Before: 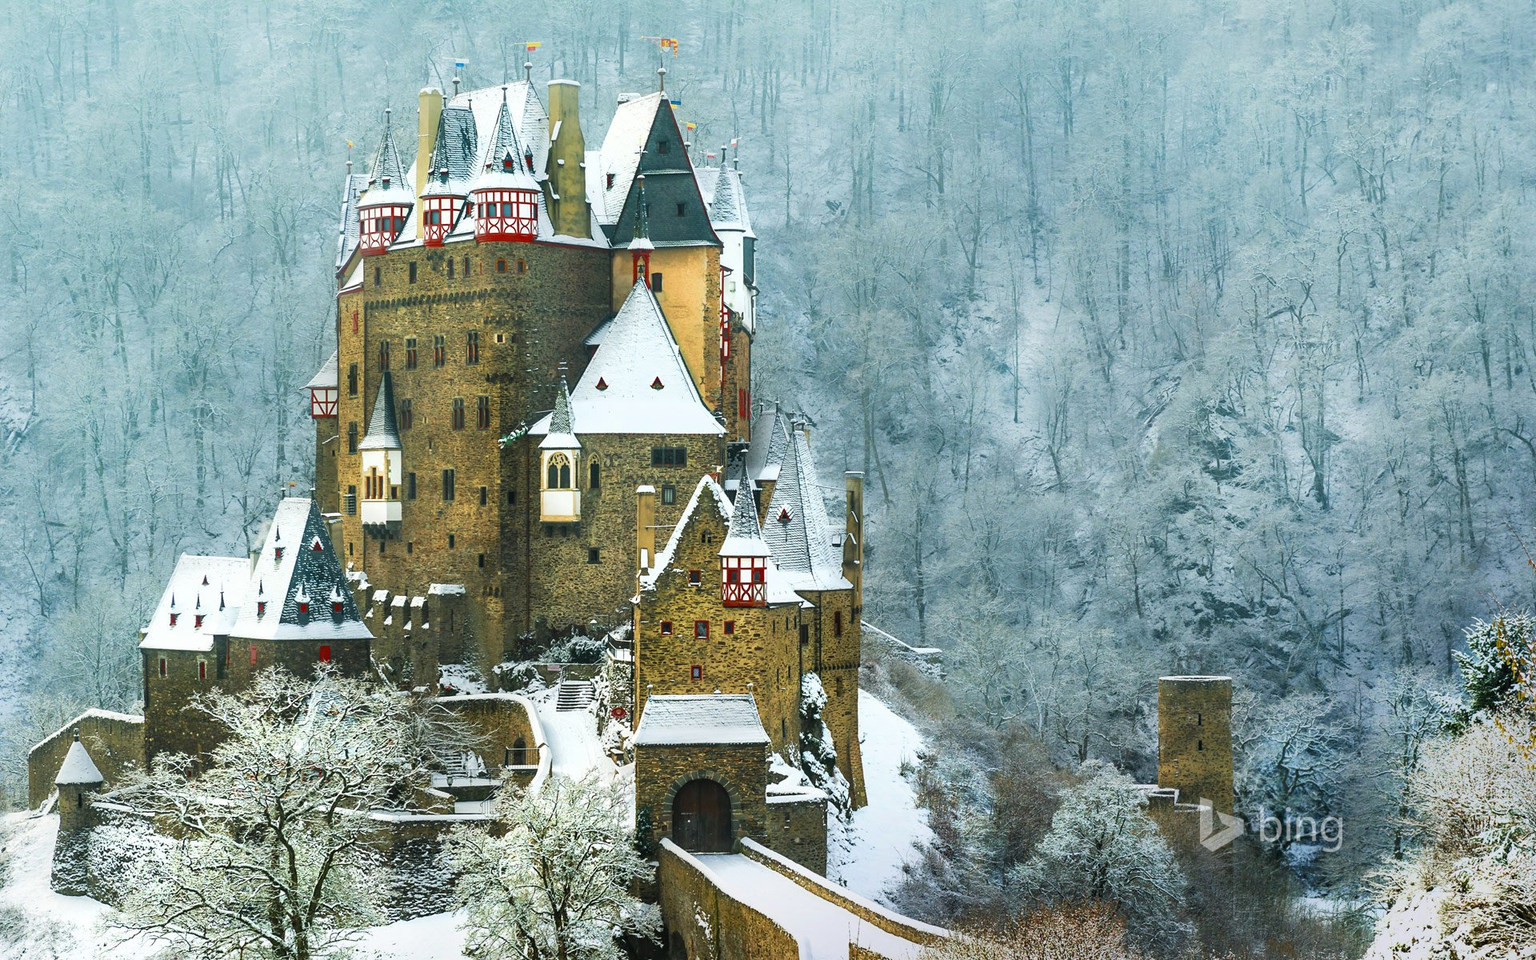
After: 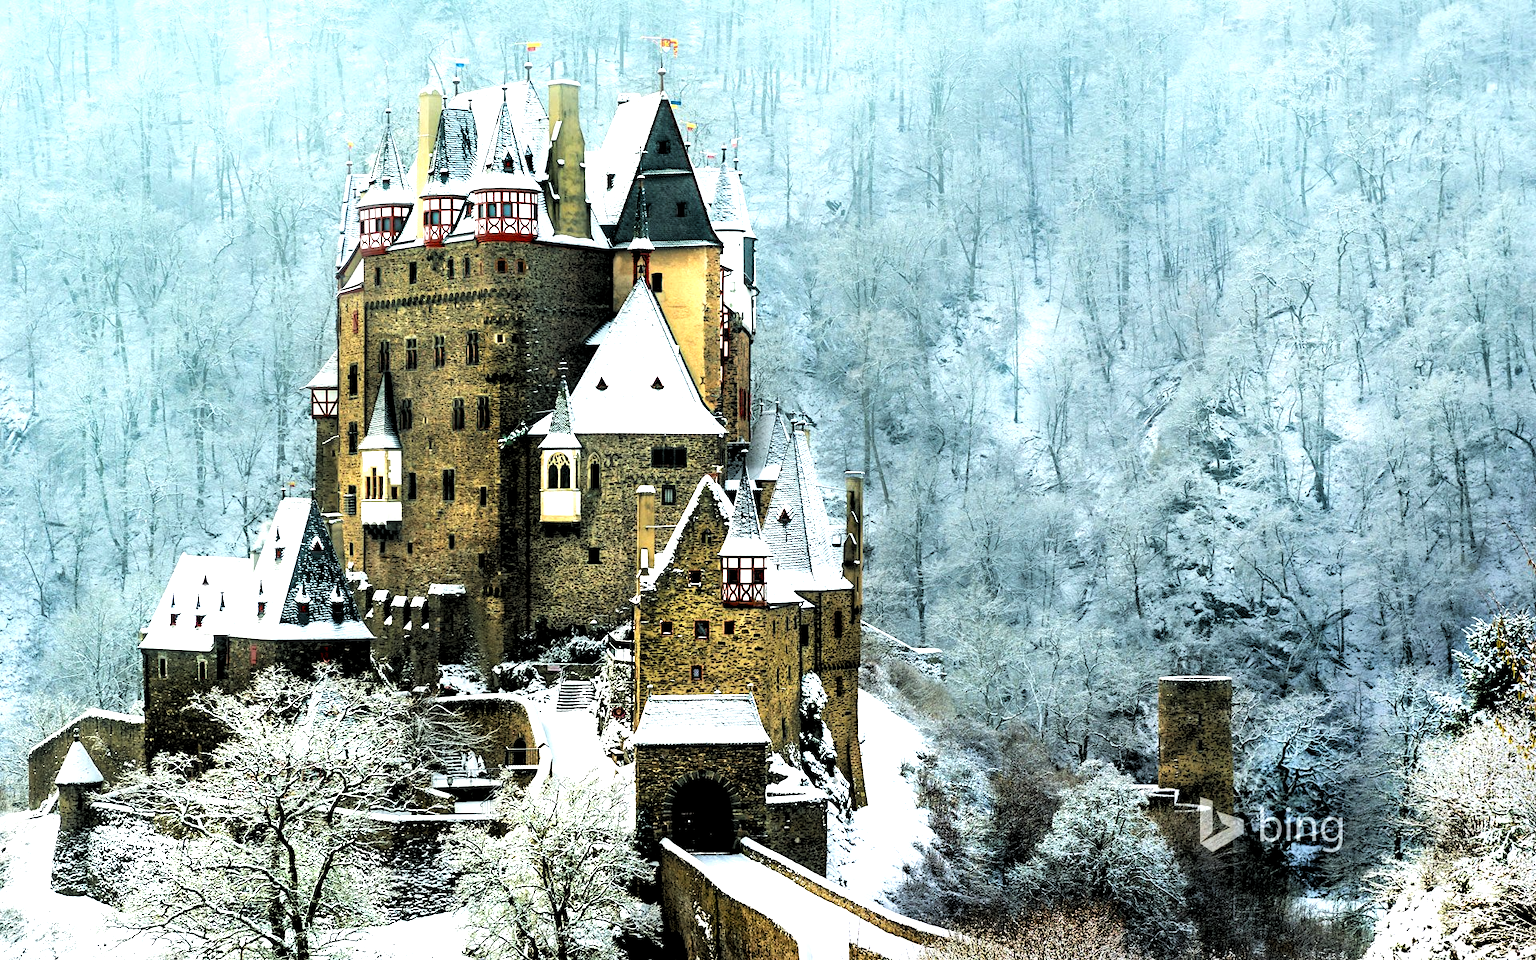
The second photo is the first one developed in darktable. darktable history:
rgb levels: levels [[0.034, 0.472, 0.904], [0, 0.5, 1], [0, 0.5, 1]]
tone equalizer: -8 EV -0.75 EV, -7 EV -0.7 EV, -6 EV -0.6 EV, -5 EV -0.4 EV, -3 EV 0.4 EV, -2 EV 0.6 EV, -1 EV 0.7 EV, +0 EV 0.75 EV, edges refinement/feathering 500, mask exposure compensation -1.57 EV, preserve details no
